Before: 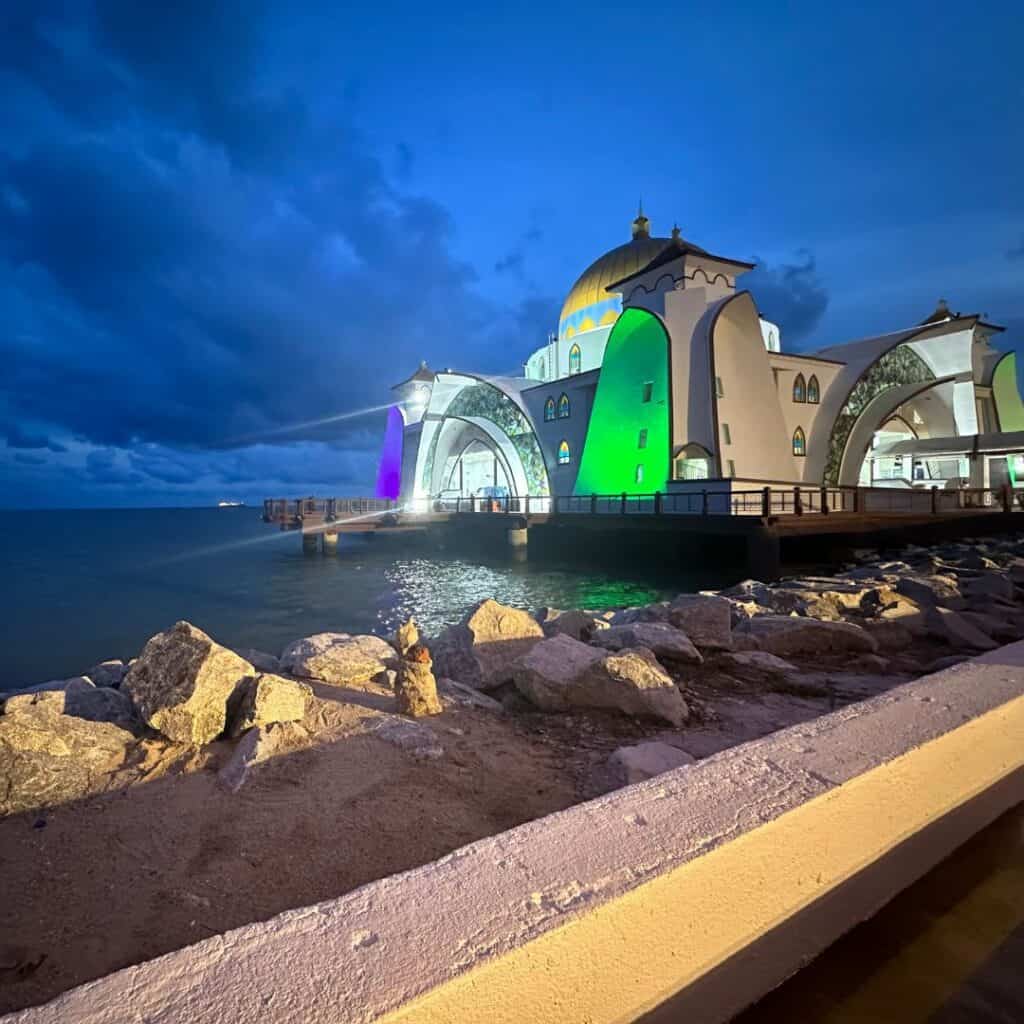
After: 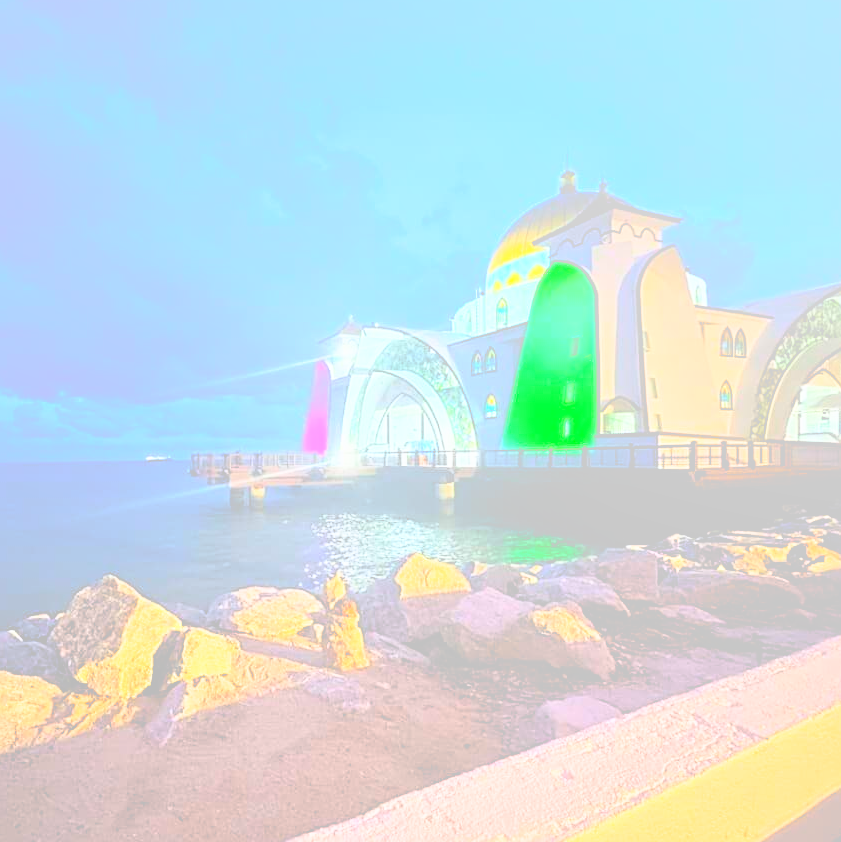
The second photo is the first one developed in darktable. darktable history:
filmic rgb: black relative exposure -5 EV, white relative exposure 3.5 EV, hardness 3.19, contrast 1.3, highlights saturation mix -50%
contrast brightness saturation: contrast 0.2, brightness 0.16, saturation 0.22
bloom: size 85%, threshold 5%, strength 85%
crop and rotate: left 7.196%, top 4.574%, right 10.605%, bottom 13.178%
sharpen: on, module defaults
